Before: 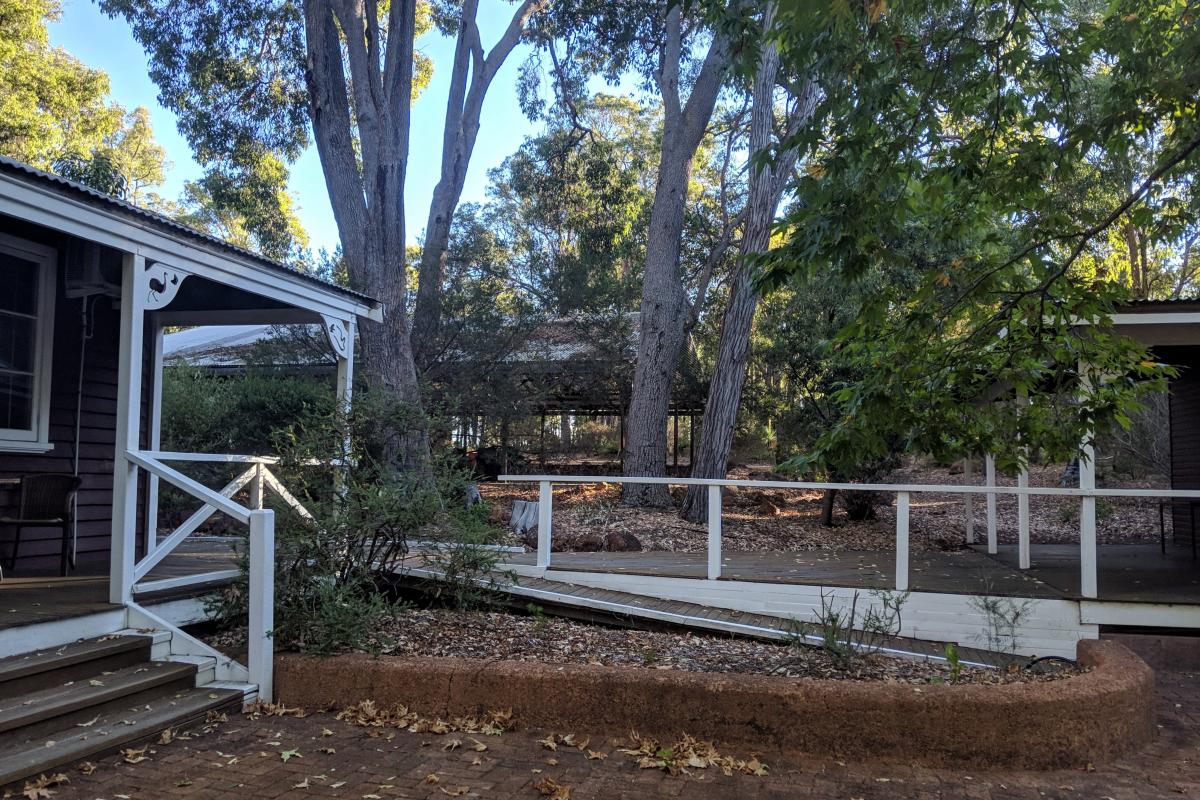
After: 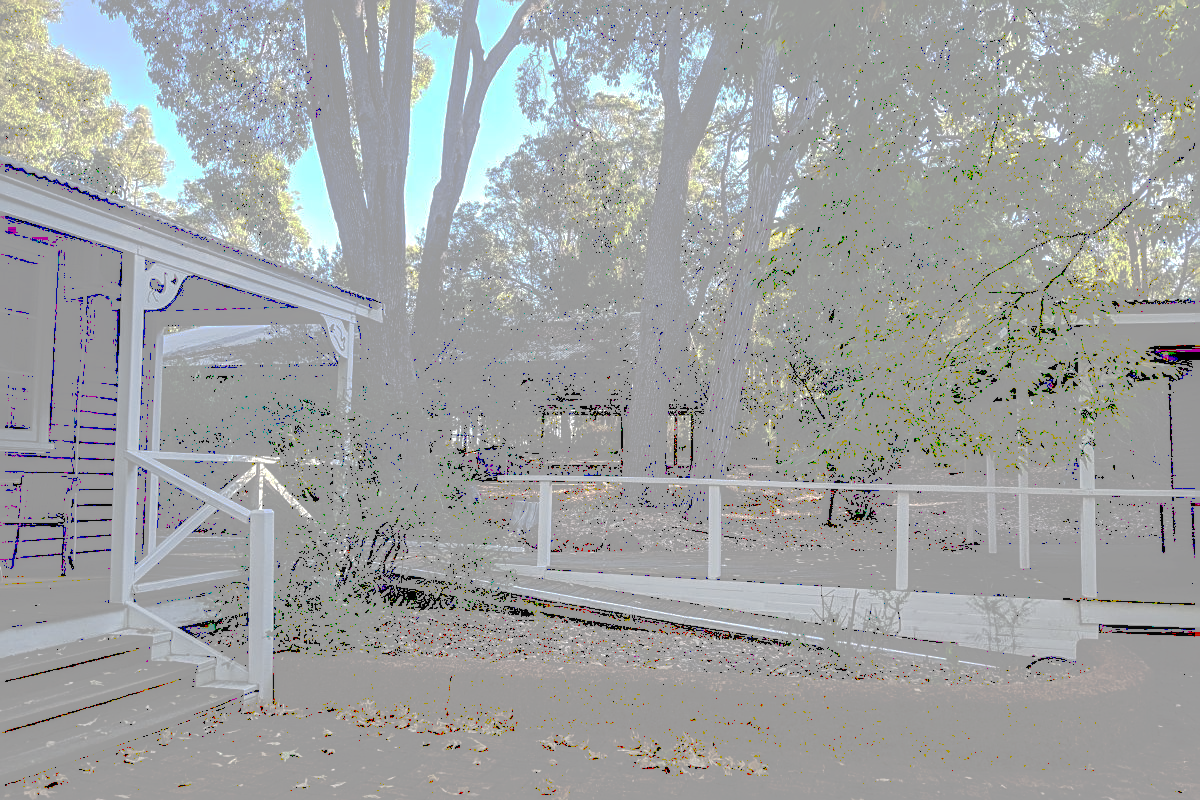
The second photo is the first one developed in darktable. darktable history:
sharpen: on, module defaults
tone curve: curves: ch0 [(0, 0) (0.003, 0.626) (0.011, 0.626) (0.025, 0.63) (0.044, 0.631) (0.069, 0.632) (0.1, 0.636) (0.136, 0.637) (0.177, 0.641) (0.224, 0.642) (0.277, 0.646) (0.335, 0.649) (0.399, 0.661) (0.468, 0.679) (0.543, 0.702) (0.623, 0.732) (0.709, 0.769) (0.801, 0.804) (0.898, 0.847) (1, 1)], preserve colors none
local contrast: on, module defaults
